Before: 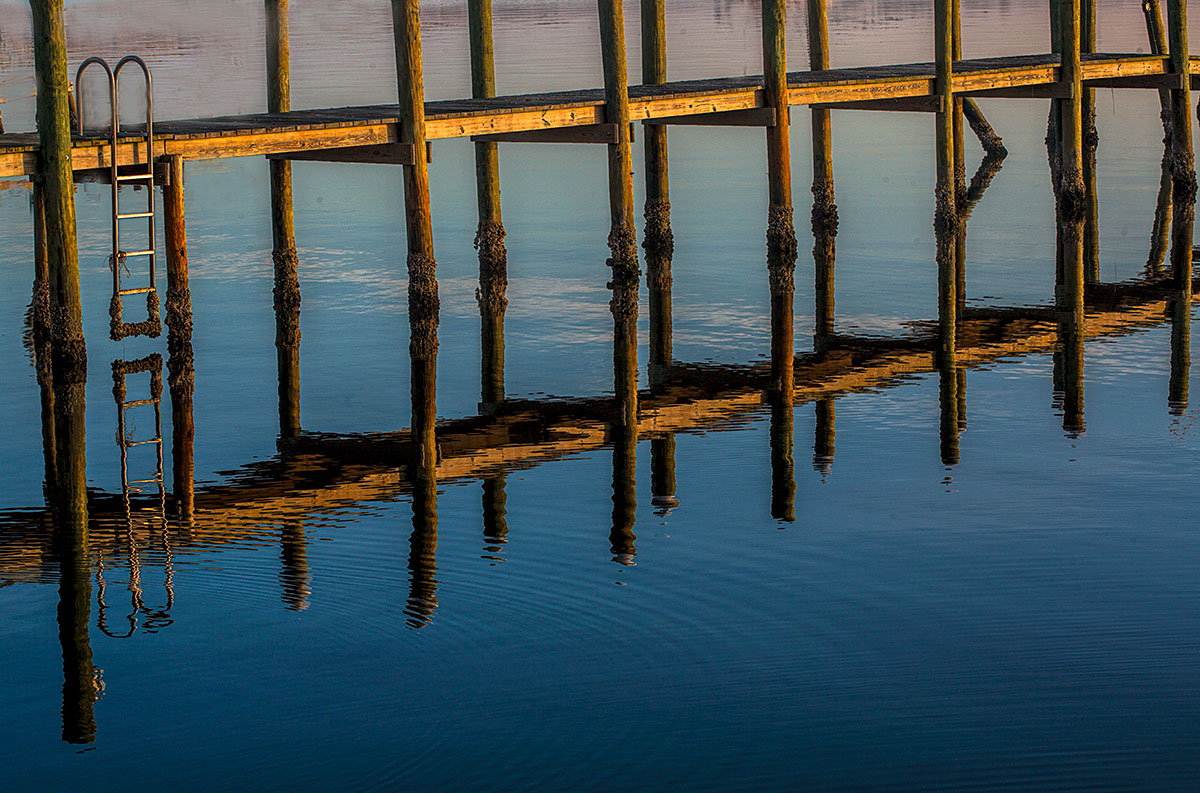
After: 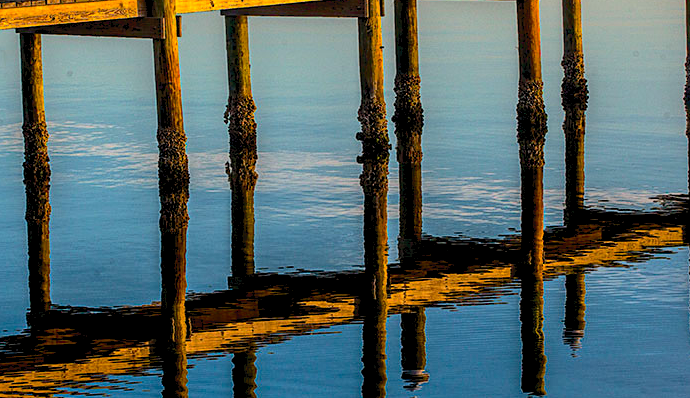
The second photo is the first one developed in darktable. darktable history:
crop: left 20.905%, top 15.922%, right 21.549%, bottom 33.833%
shadows and highlights: on, module defaults
tone curve: curves: ch0 [(0, 0) (0.003, 0.024) (0.011, 0.032) (0.025, 0.041) (0.044, 0.054) (0.069, 0.069) (0.1, 0.09) (0.136, 0.116) (0.177, 0.162) (0.224, 0.213) (0.277, 0.278) (0.335, 0.359) (0.399, 0.447) (0.468, 0.543) (0.543, 0.621) (0.623, 0.717) (0.709, 0.807) (0.801, 0.876) (0.898, 0.934) (1, 1)], color space Lab, independent channels, preserve colors none
color balance rgb: global offset › luminance -0.878%, perceptual saturation grading › global saturation 19.893%, perceptual brilliance grading › highlights 6.099%, perceptual brilliance grading › mid-tones 18.16%, perceptual brilliance grading › shadows -5.275%, global vibrance 2.488%
